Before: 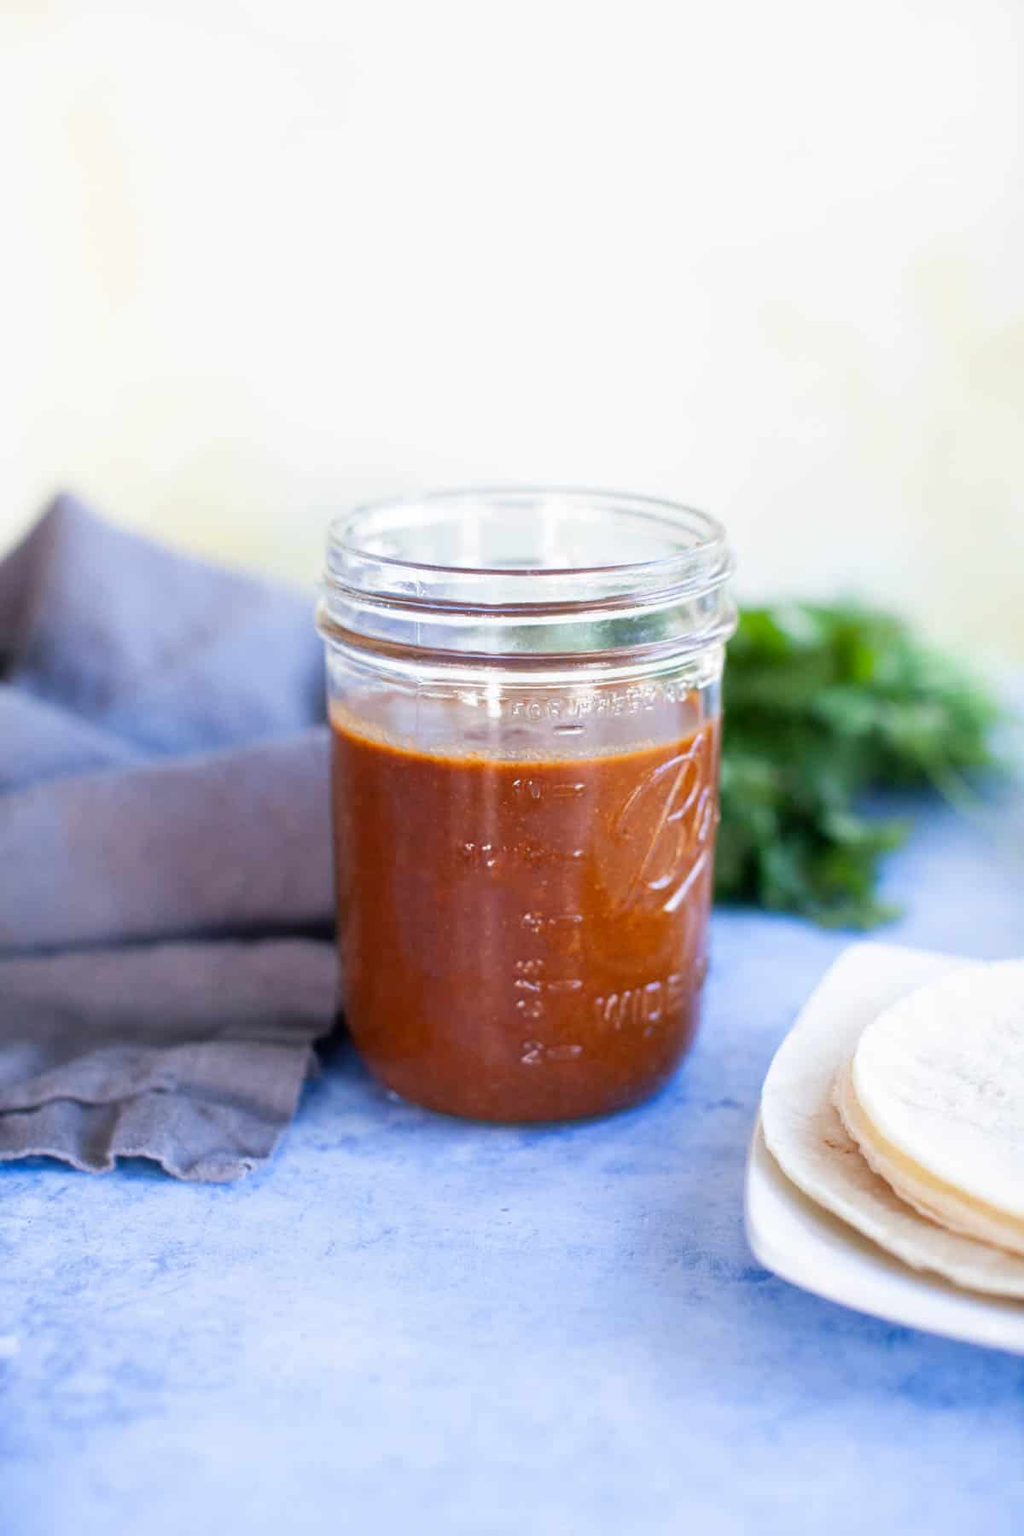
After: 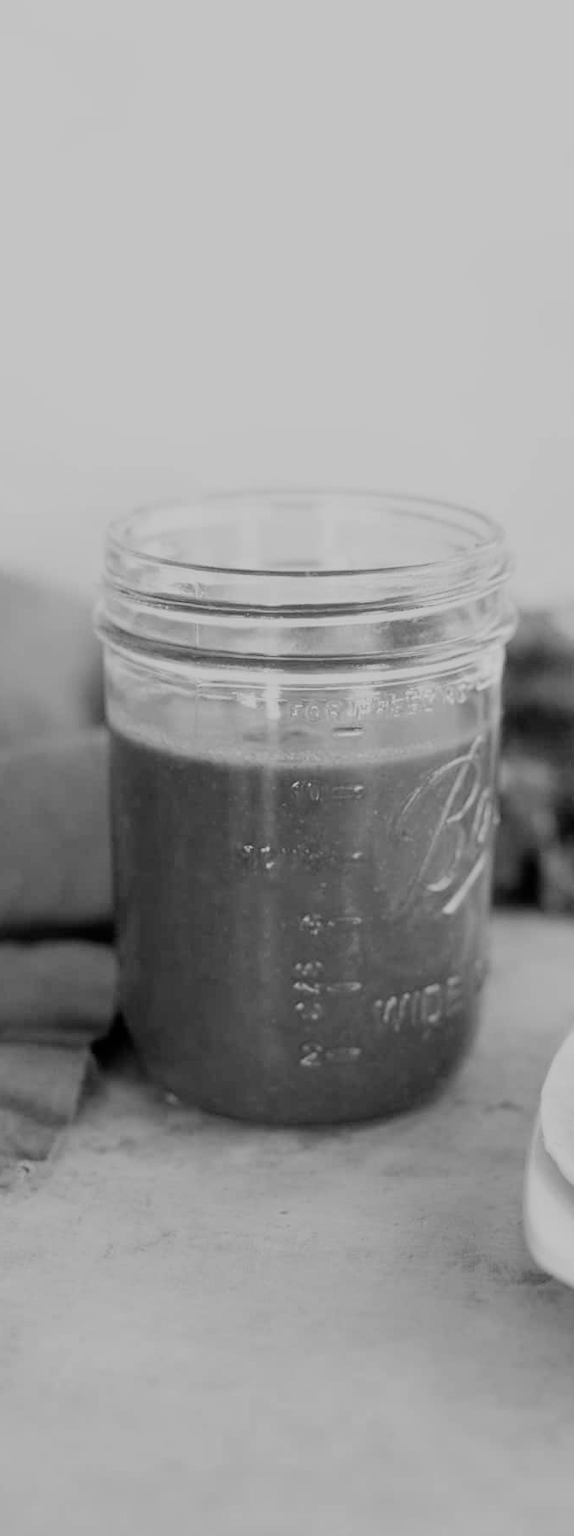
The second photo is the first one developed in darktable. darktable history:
monochrome: a -74.22, b 78.2
filmic rgb: black relative exposure -7.65 EV, white relative exposure 4.56 EV, hardness 3.61
color correction: highlights a* 5.38, highlights b* 5.3, shadows a* -4.26, shadows b* -5.11
crop: left 21.674%, right 22.086%
